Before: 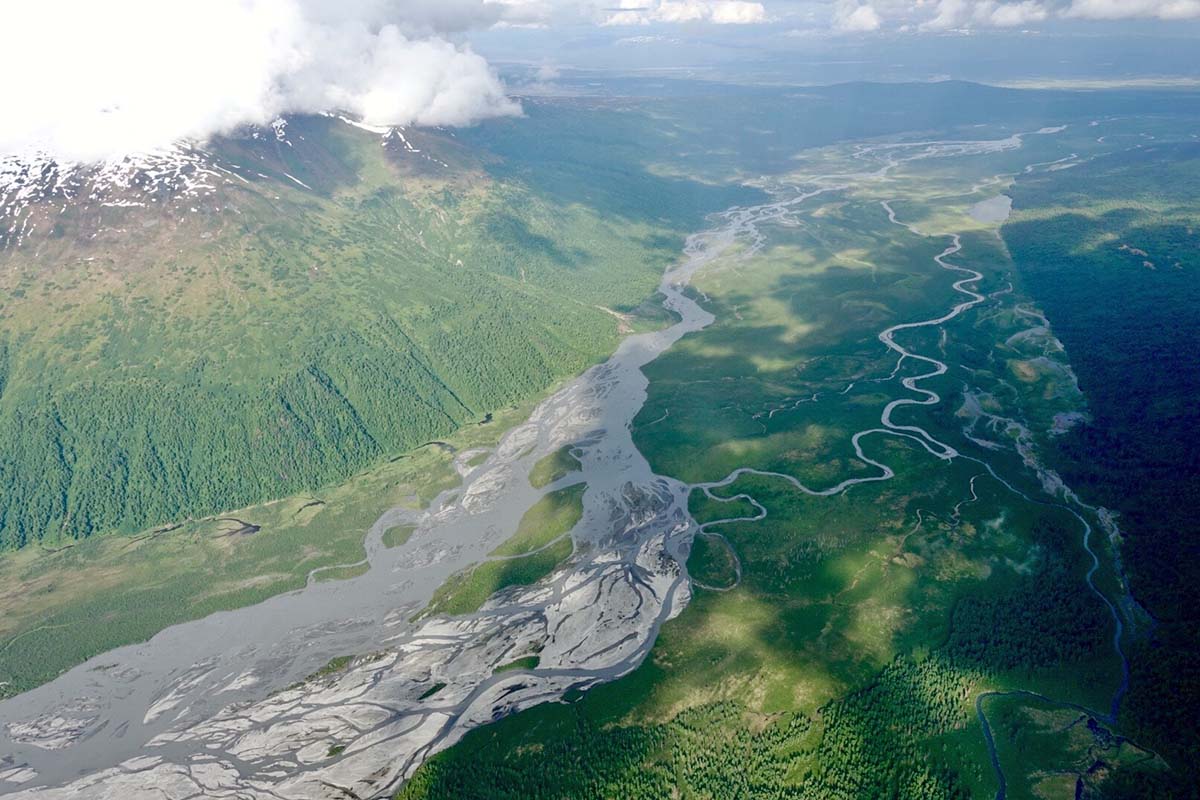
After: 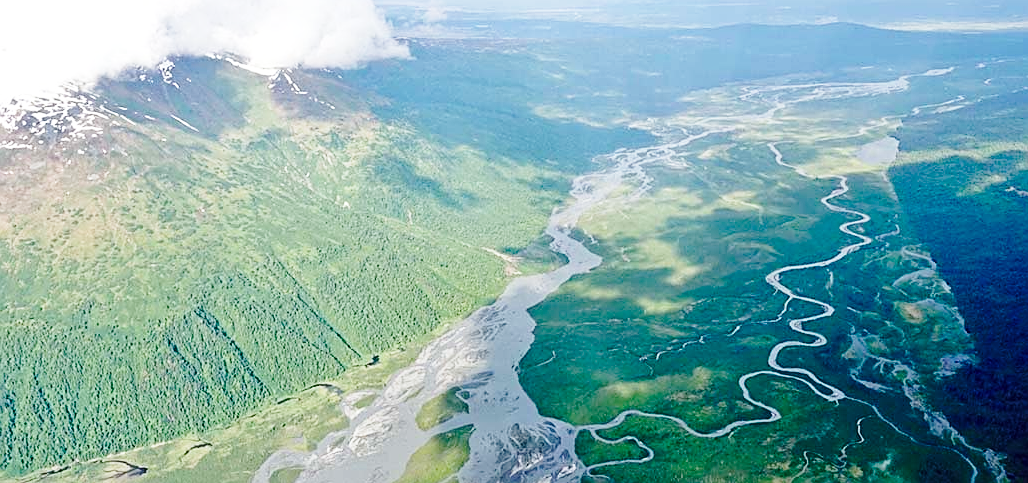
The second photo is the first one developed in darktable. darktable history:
sharpen: on, module defaults
crop and rotate: left 9.443%, top 7.255%, right 4.813%, bottom 32.274%
base curve: curves: ch0 [(0, 0) (0.028, 0.03) (0.121, 0.232) (0.46, 0.748) (0.859, 0.968) (1, 1)], preserve colors none
haze removal: compatibility mode true, adaptive false
